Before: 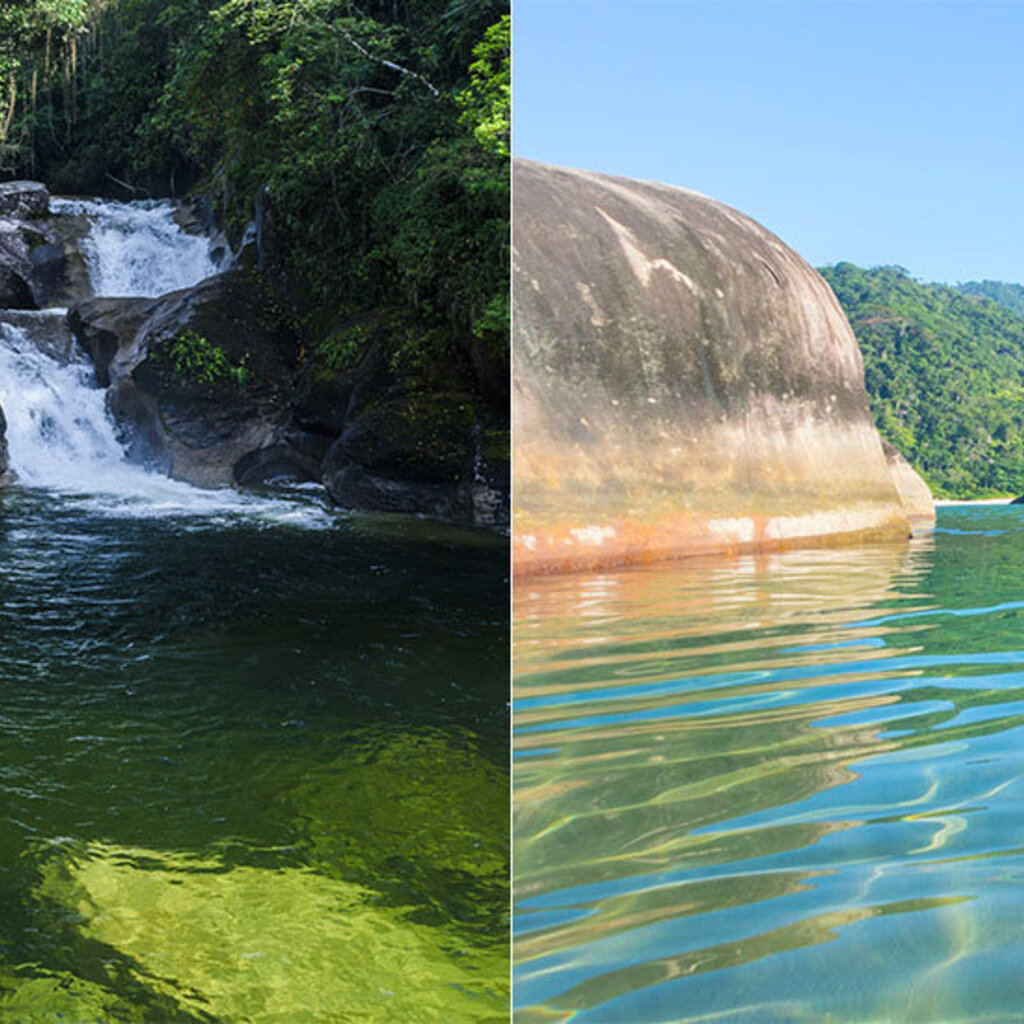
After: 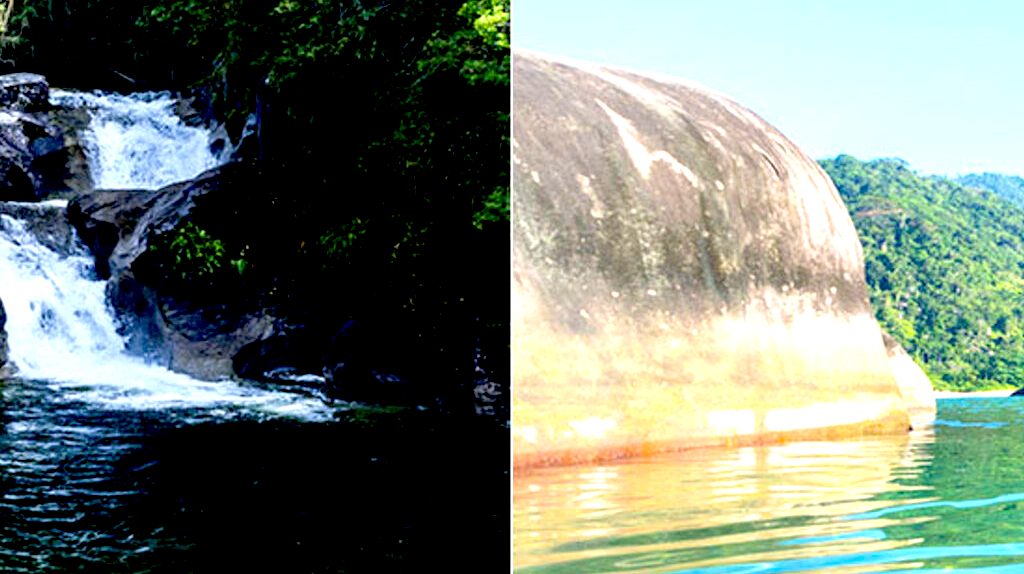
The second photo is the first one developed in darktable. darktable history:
crop and rotate: top 10.605%, bottom 33.274%
exposure: black level correction 0.035, exposure 0.9 EV, compensate highlight preservation false
